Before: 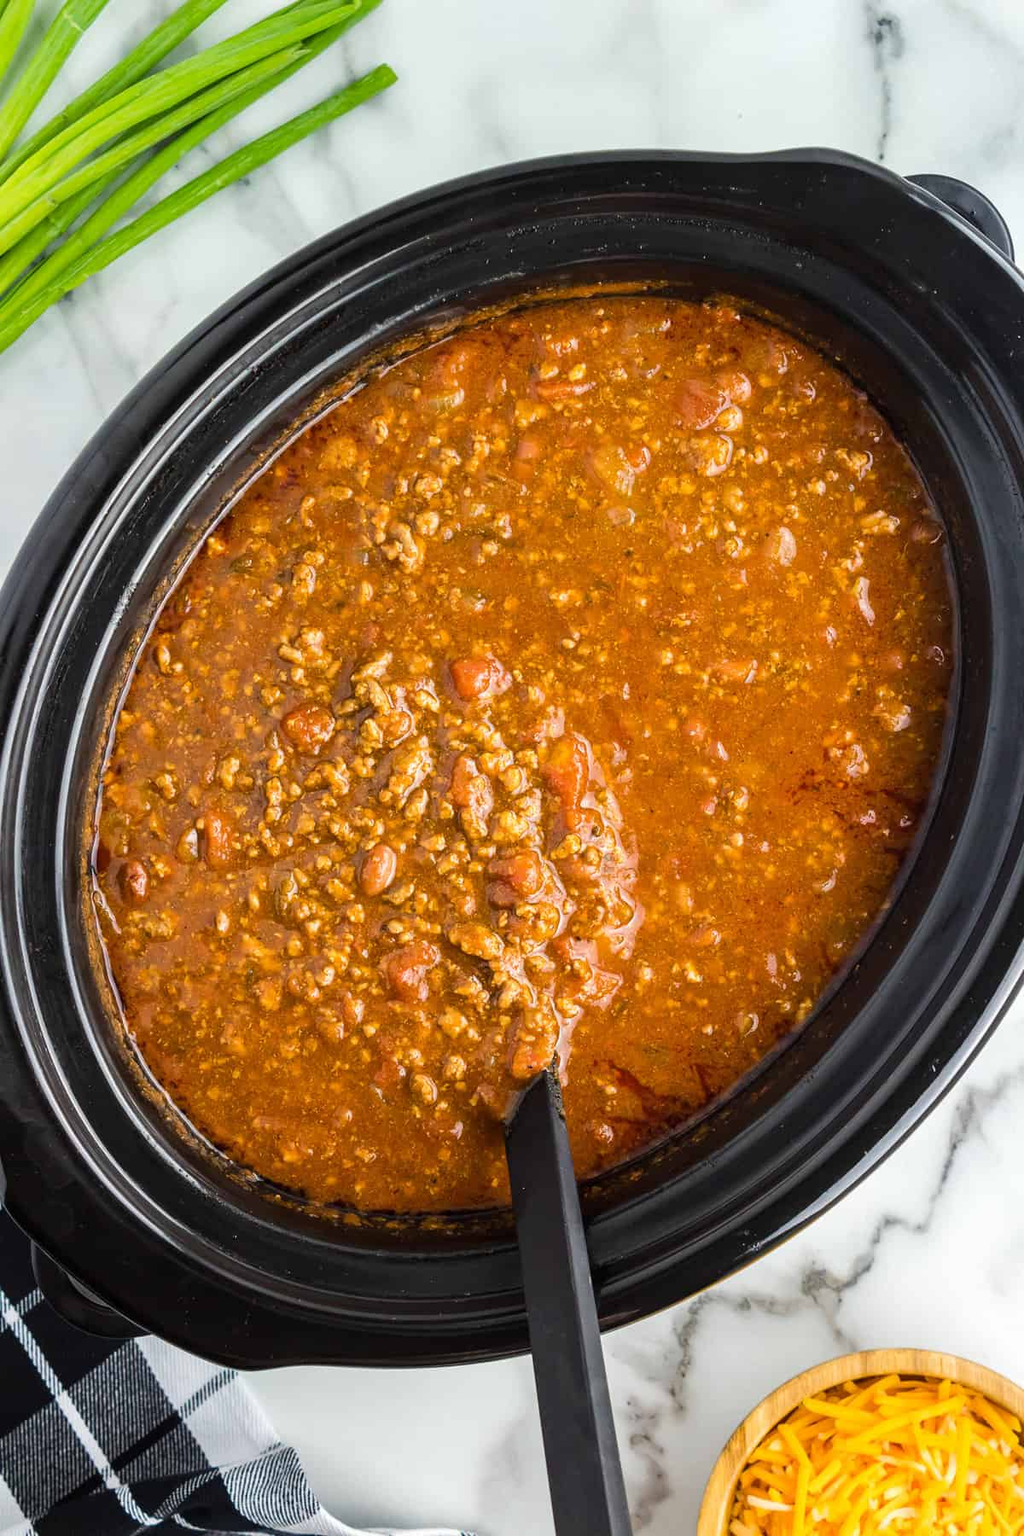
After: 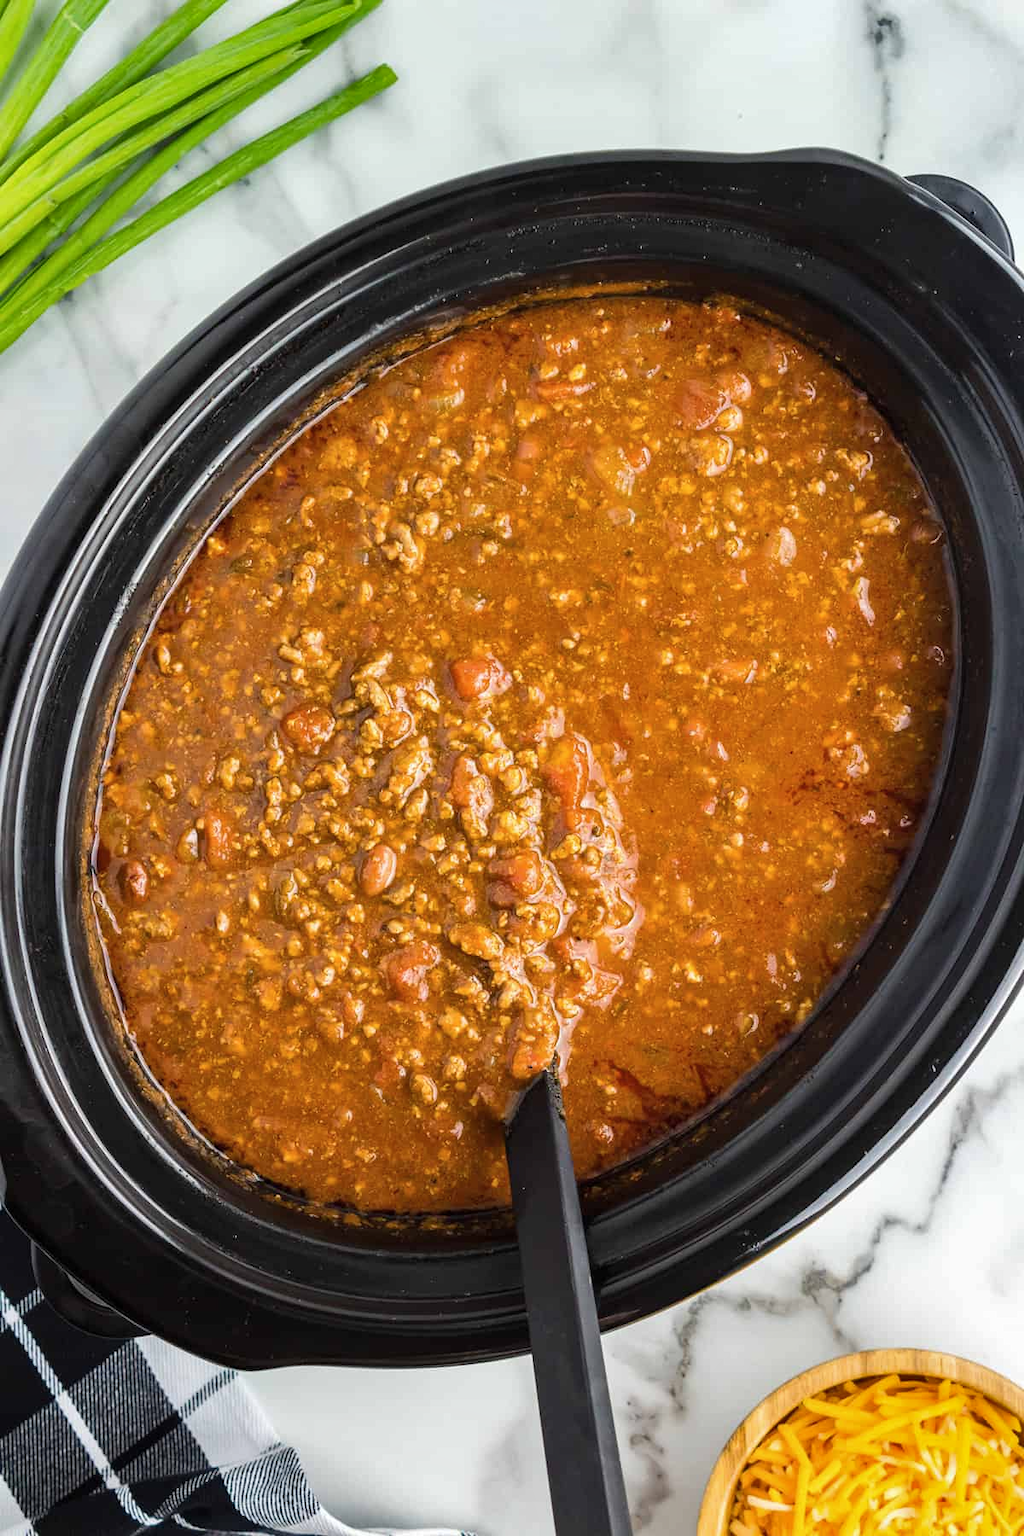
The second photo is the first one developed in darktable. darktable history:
shadows and highlights: shadows 21.03, highlights -35.42, soften with gaussian
contrast brightness saturation: saturation -0.045
